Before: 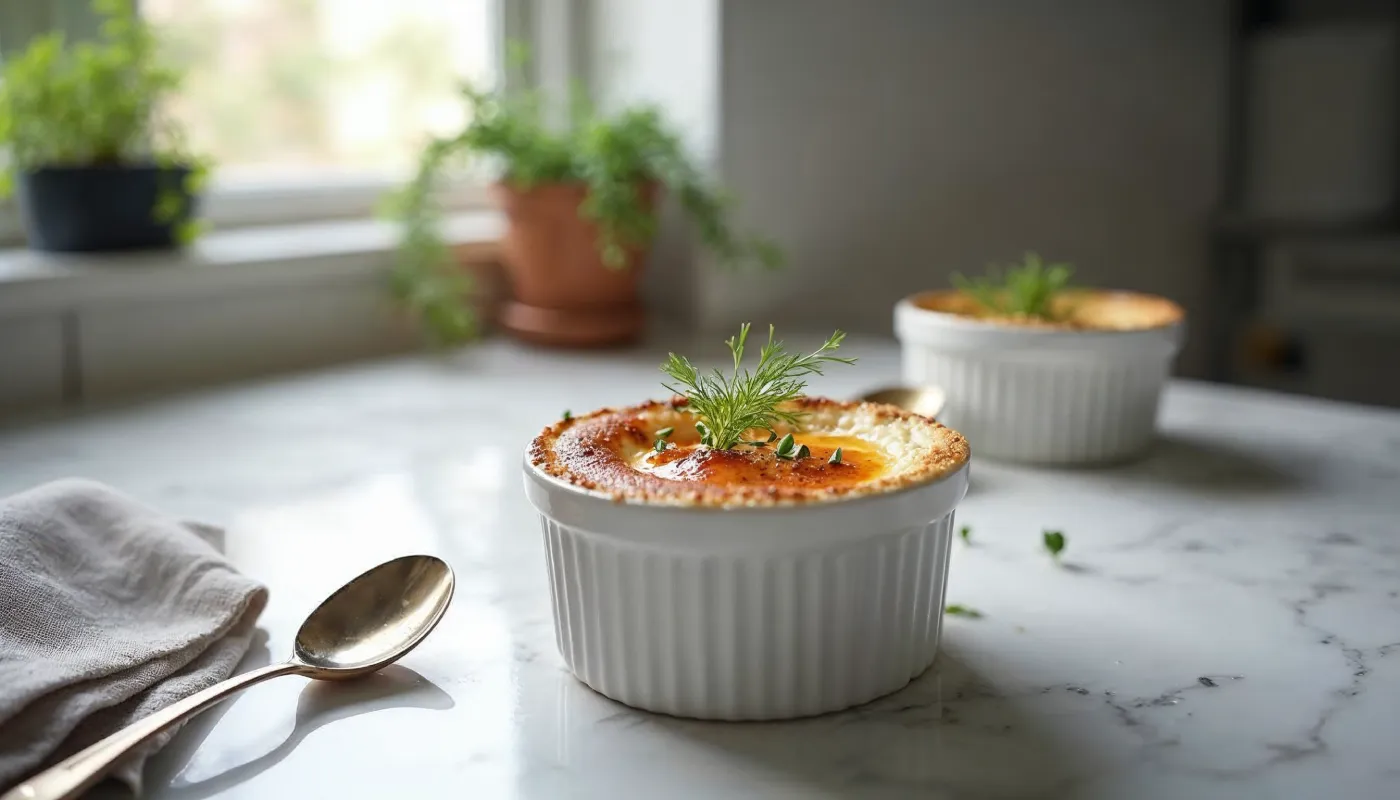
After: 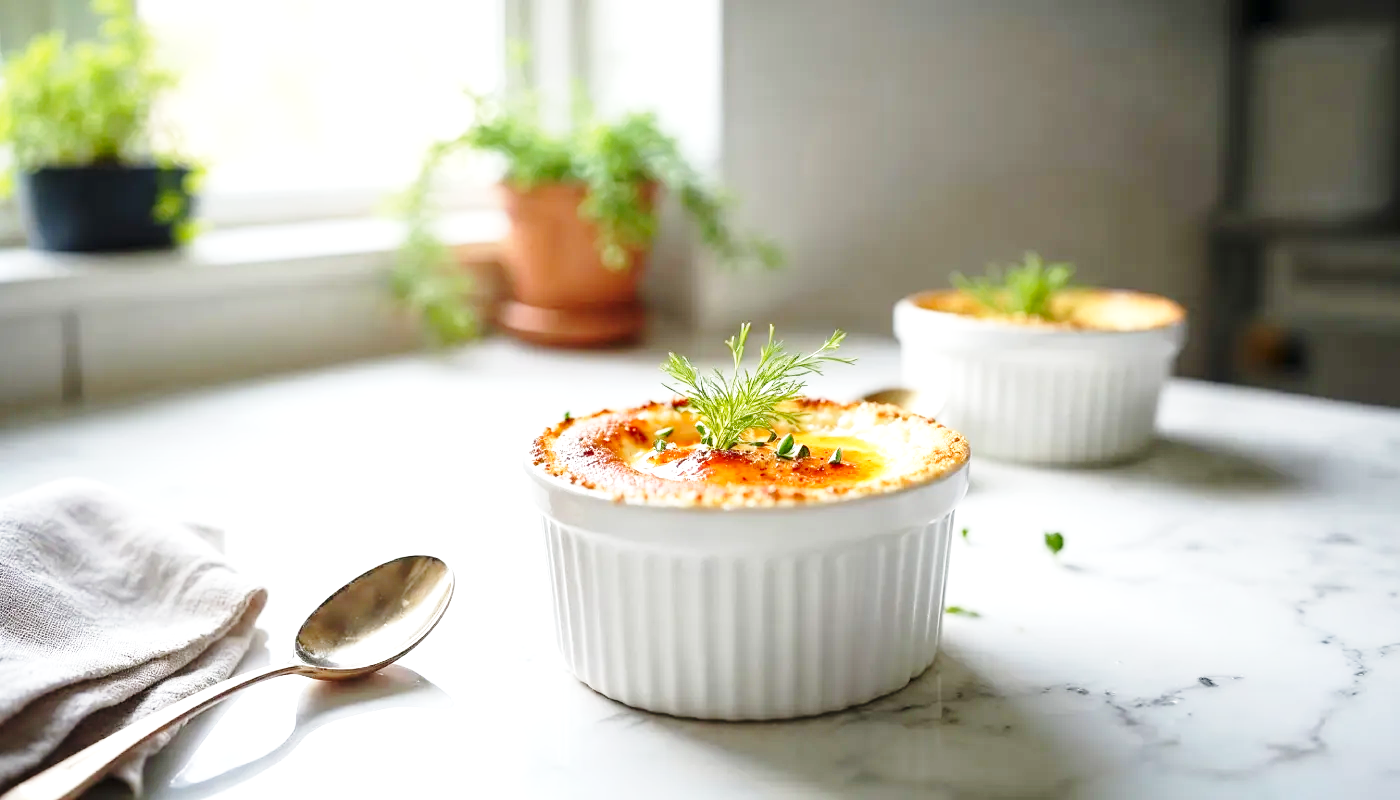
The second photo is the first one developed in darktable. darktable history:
base curve: curves: ch0 [(0, 0) (0.028, 0.03) (0.121, 0.232) (0.46, 0.748) (0.859, 0.968) (1, 1)], preserve colors none
exposure: black level correction 0.001, exposure 0.675 EV, compensate highlight preservation false
